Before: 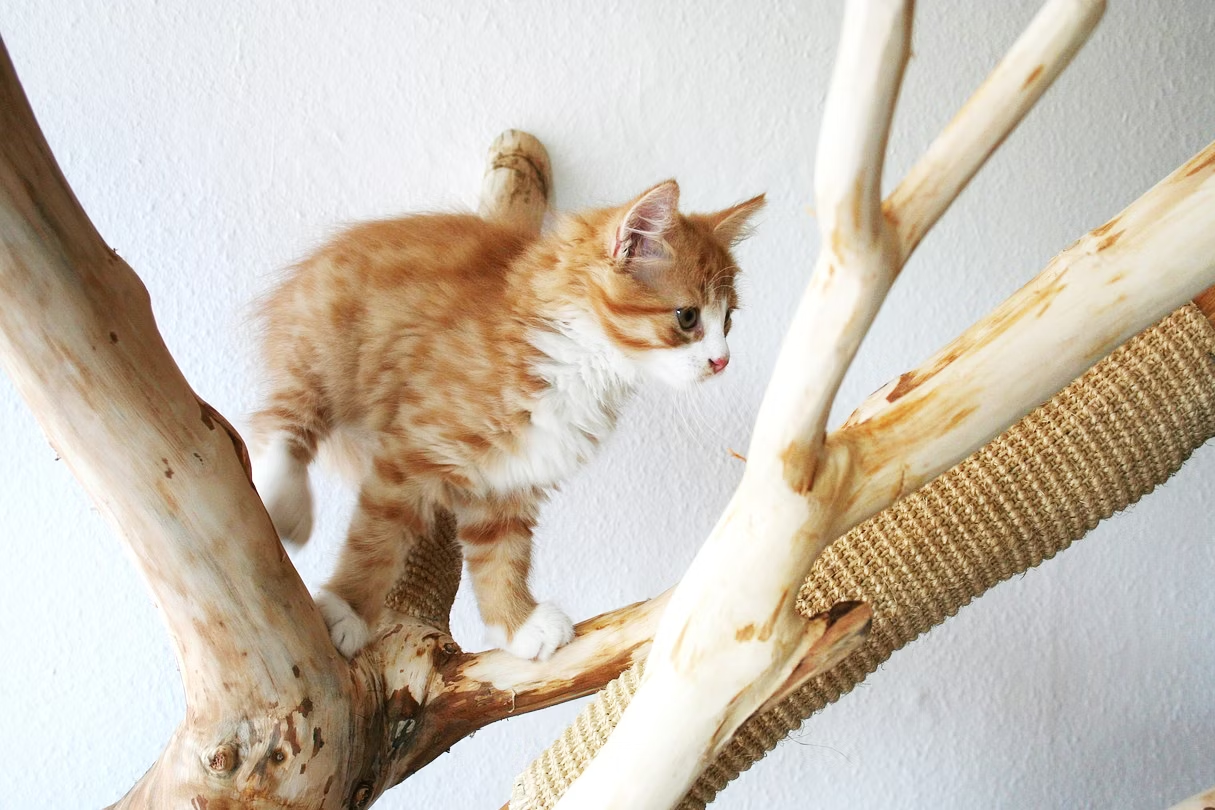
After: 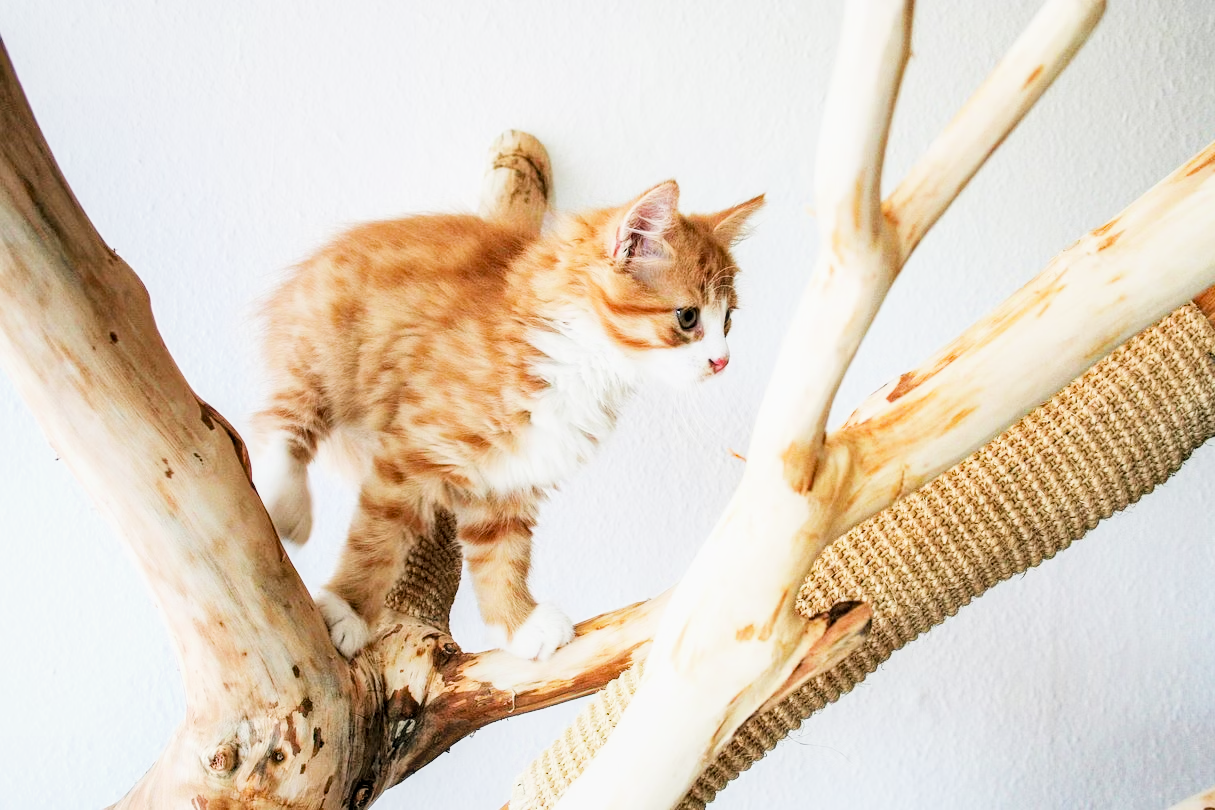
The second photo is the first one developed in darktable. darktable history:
local contrast: on, module defaults
filmic rgb: black relative exposure -7.5 EV, white relative exposure 5 EV, hardness 3.31, contrast 1.299
exposure: black level correction 0.001, exposure 0.964 EV, compensate highlight preservation false
haze removal: compatibility mode true, adaptive false
